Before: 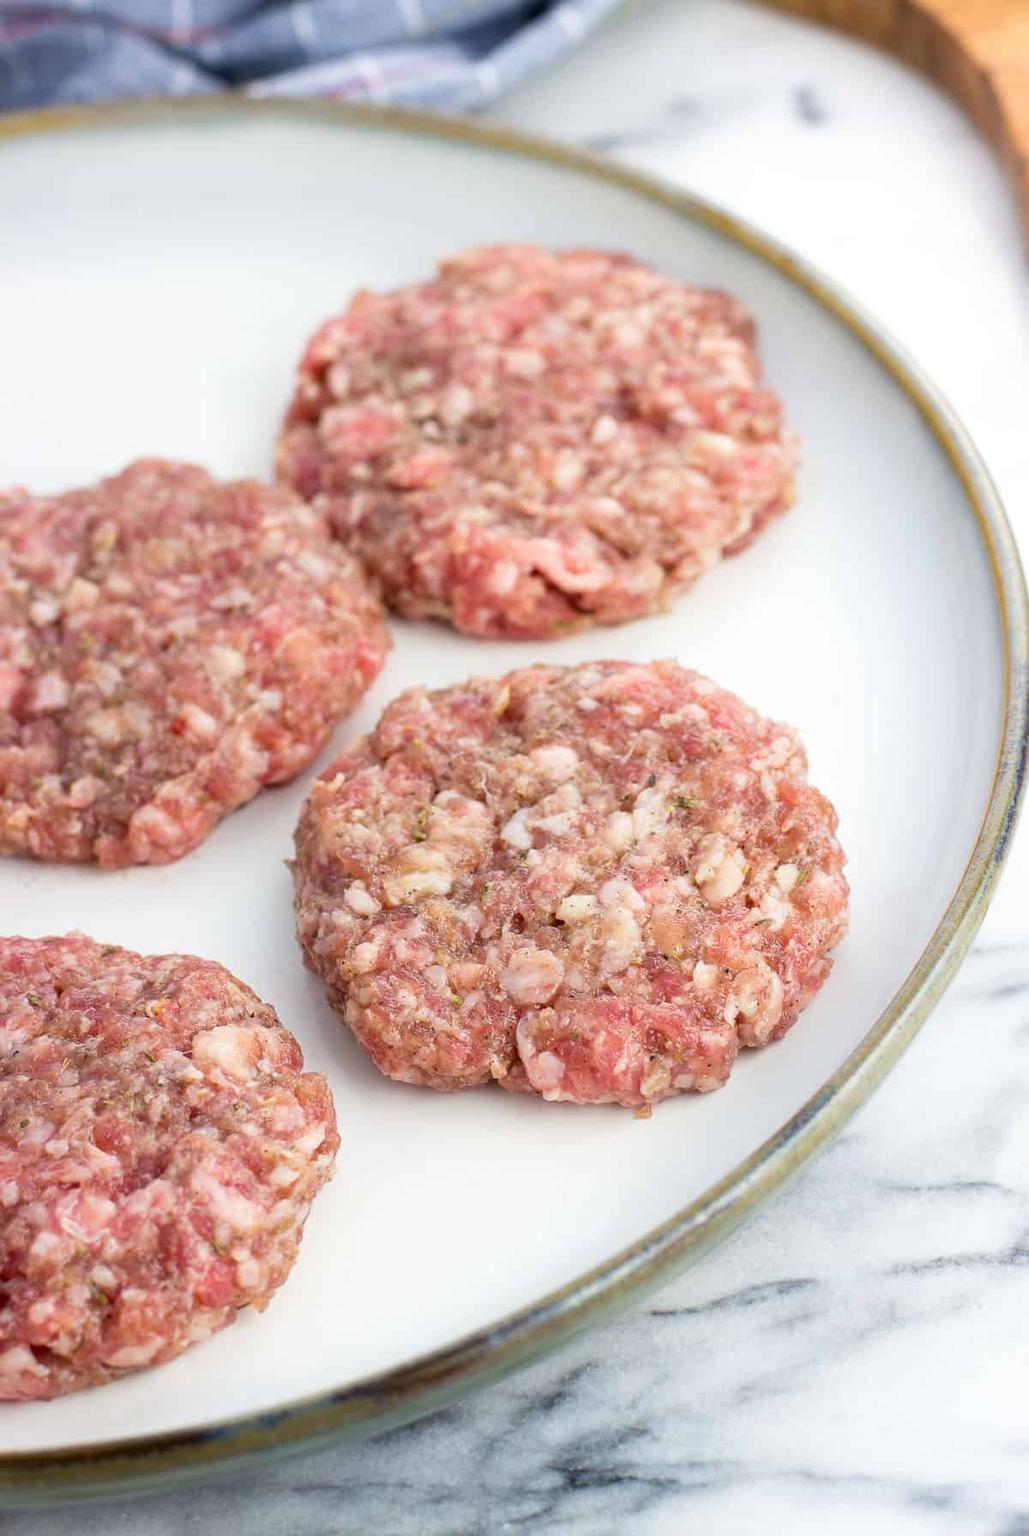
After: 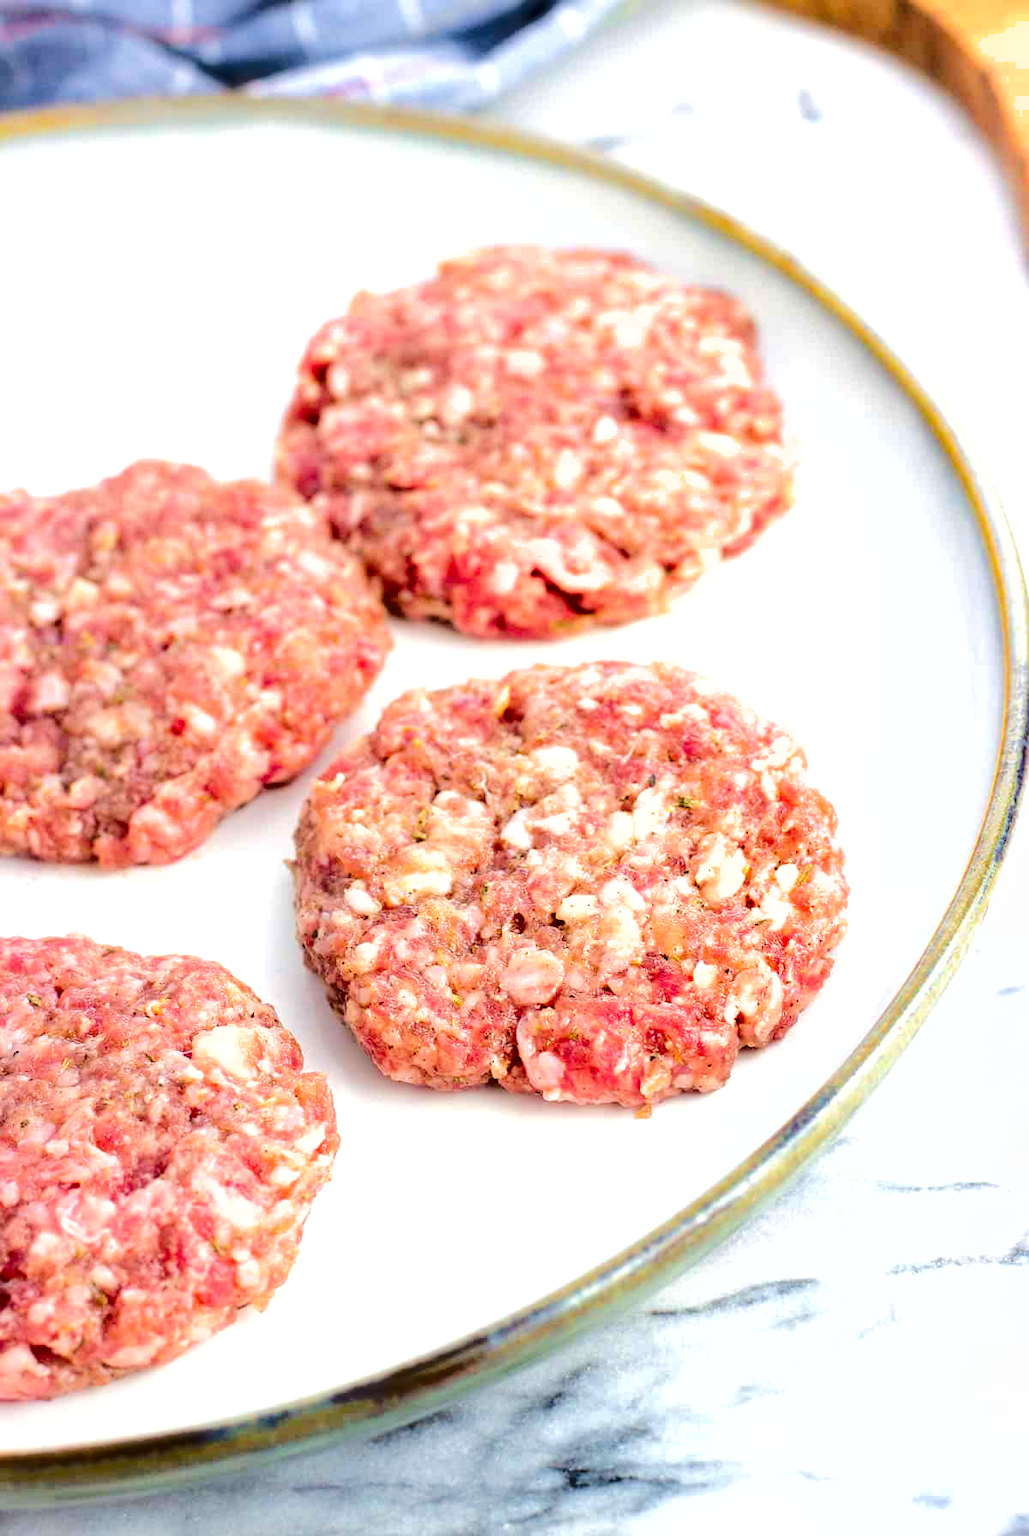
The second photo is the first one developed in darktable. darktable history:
exposure: black level correction 0.001, exposure 0.498 EV, compensate highlight preservation false
shadows and highlights: radius 336.89, shadows 28.36, soften with gaussian
tone equalizer: -7 EV 0.161 EV, -6 EV 0.633 EV, -5 EV 1.15 EV, -4 EV 1.32 EV, -3 EV 1.14 EV, -2 EV 0.6 EV, -1 EV 0.152 EV, edges refinement/feathering 500, mask exposure compensation -1.57 EV, preserve details no
